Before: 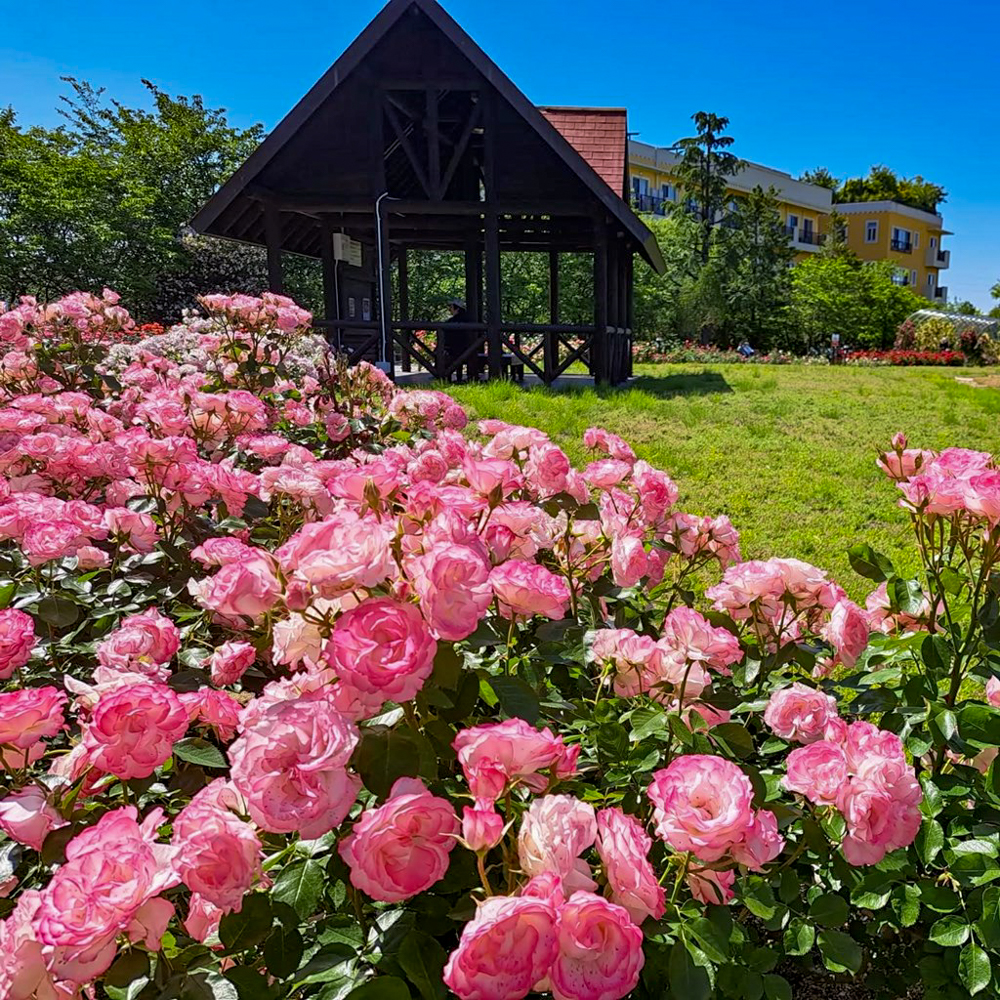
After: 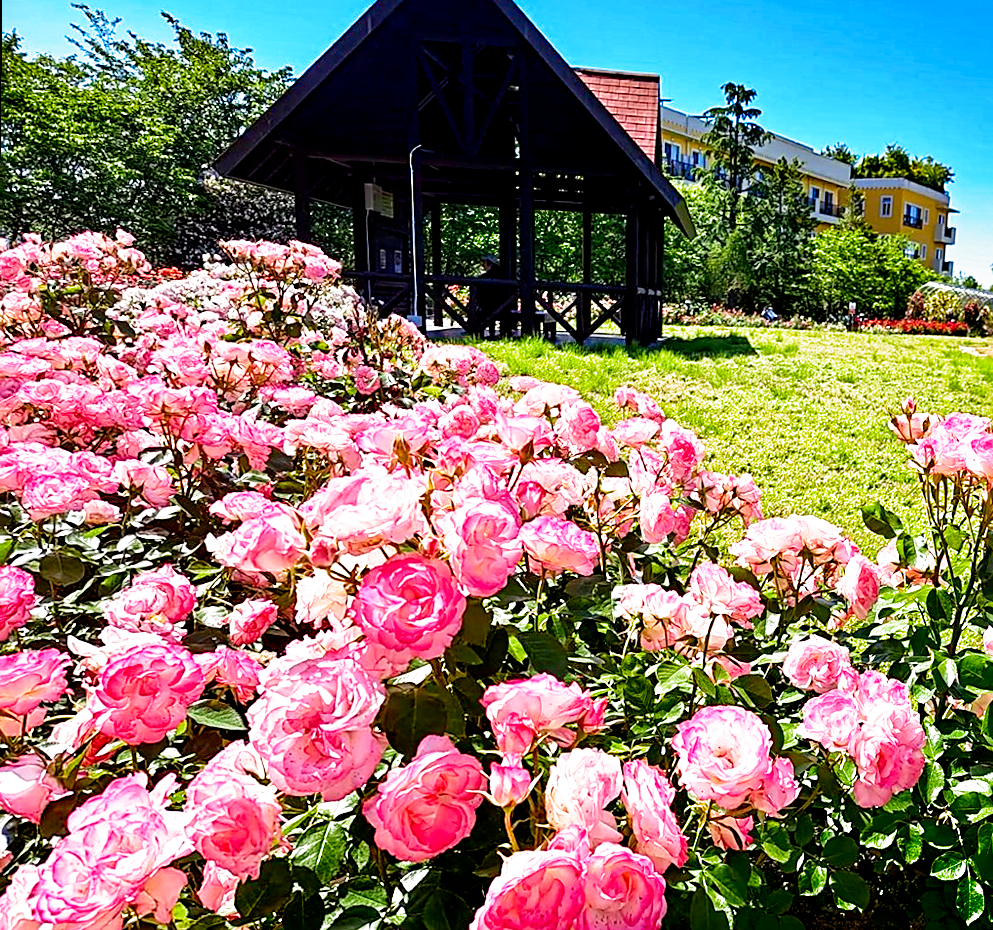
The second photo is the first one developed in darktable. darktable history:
shadows and highlights: shadows -88.03, highlights -35.45, shadows color adjustment 99.15%, highlights color adjustment 0%, soften with gaussian
filmic rgb: middle gray luminance 8.8%, black relative exposure -6.3 EV, white relative exposure 2.7 EV, threshold 6 EV, target black luminance 0%, hardness 4.74, latitude 73.47%, contrast 1.332, shadows ↔ highlights balance 10.13%, add noise in highlights 0, preserve chrominance no, color science v3 (2019), use custom middle-gray values true, iterations of high-quality reconstruction 0, contrast in highlights soft, enable highlight reconstruction true
sharpen: on, module defaults
rotate and perspective: rotation 0.679°, lens shift (horizontal) 0.136, crop left 0.009, crop right 0.991, crop top 0.078, crop bottom 0.95
